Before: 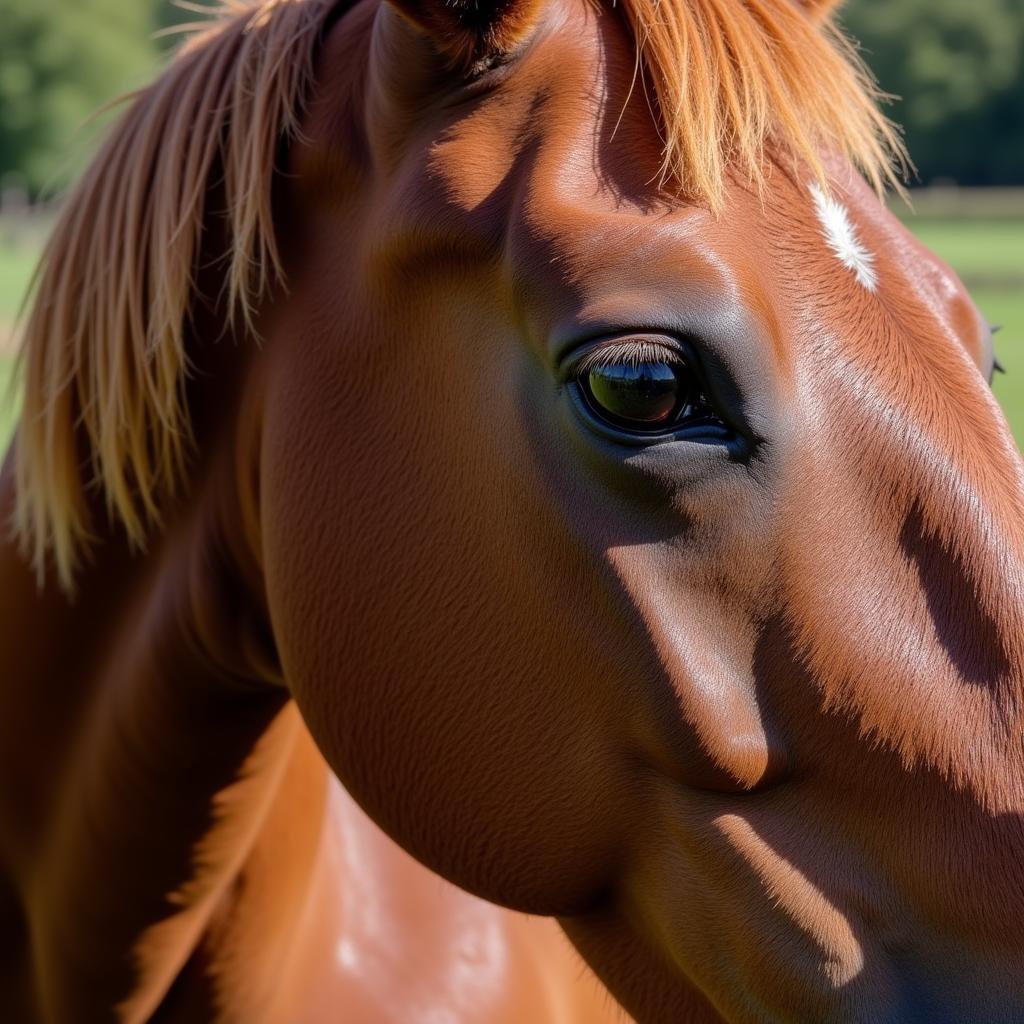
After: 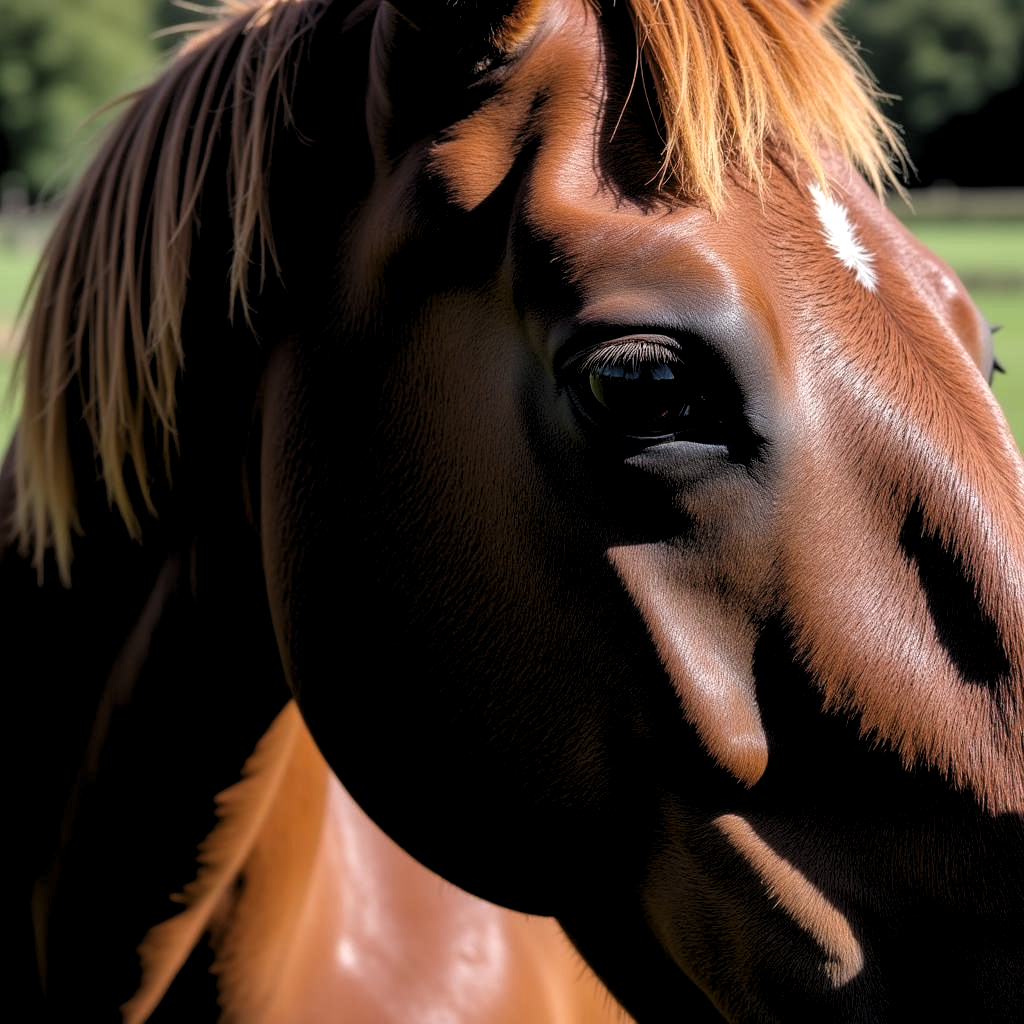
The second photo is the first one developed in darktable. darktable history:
levels: levels [0.182, 0.542, 0.902]
